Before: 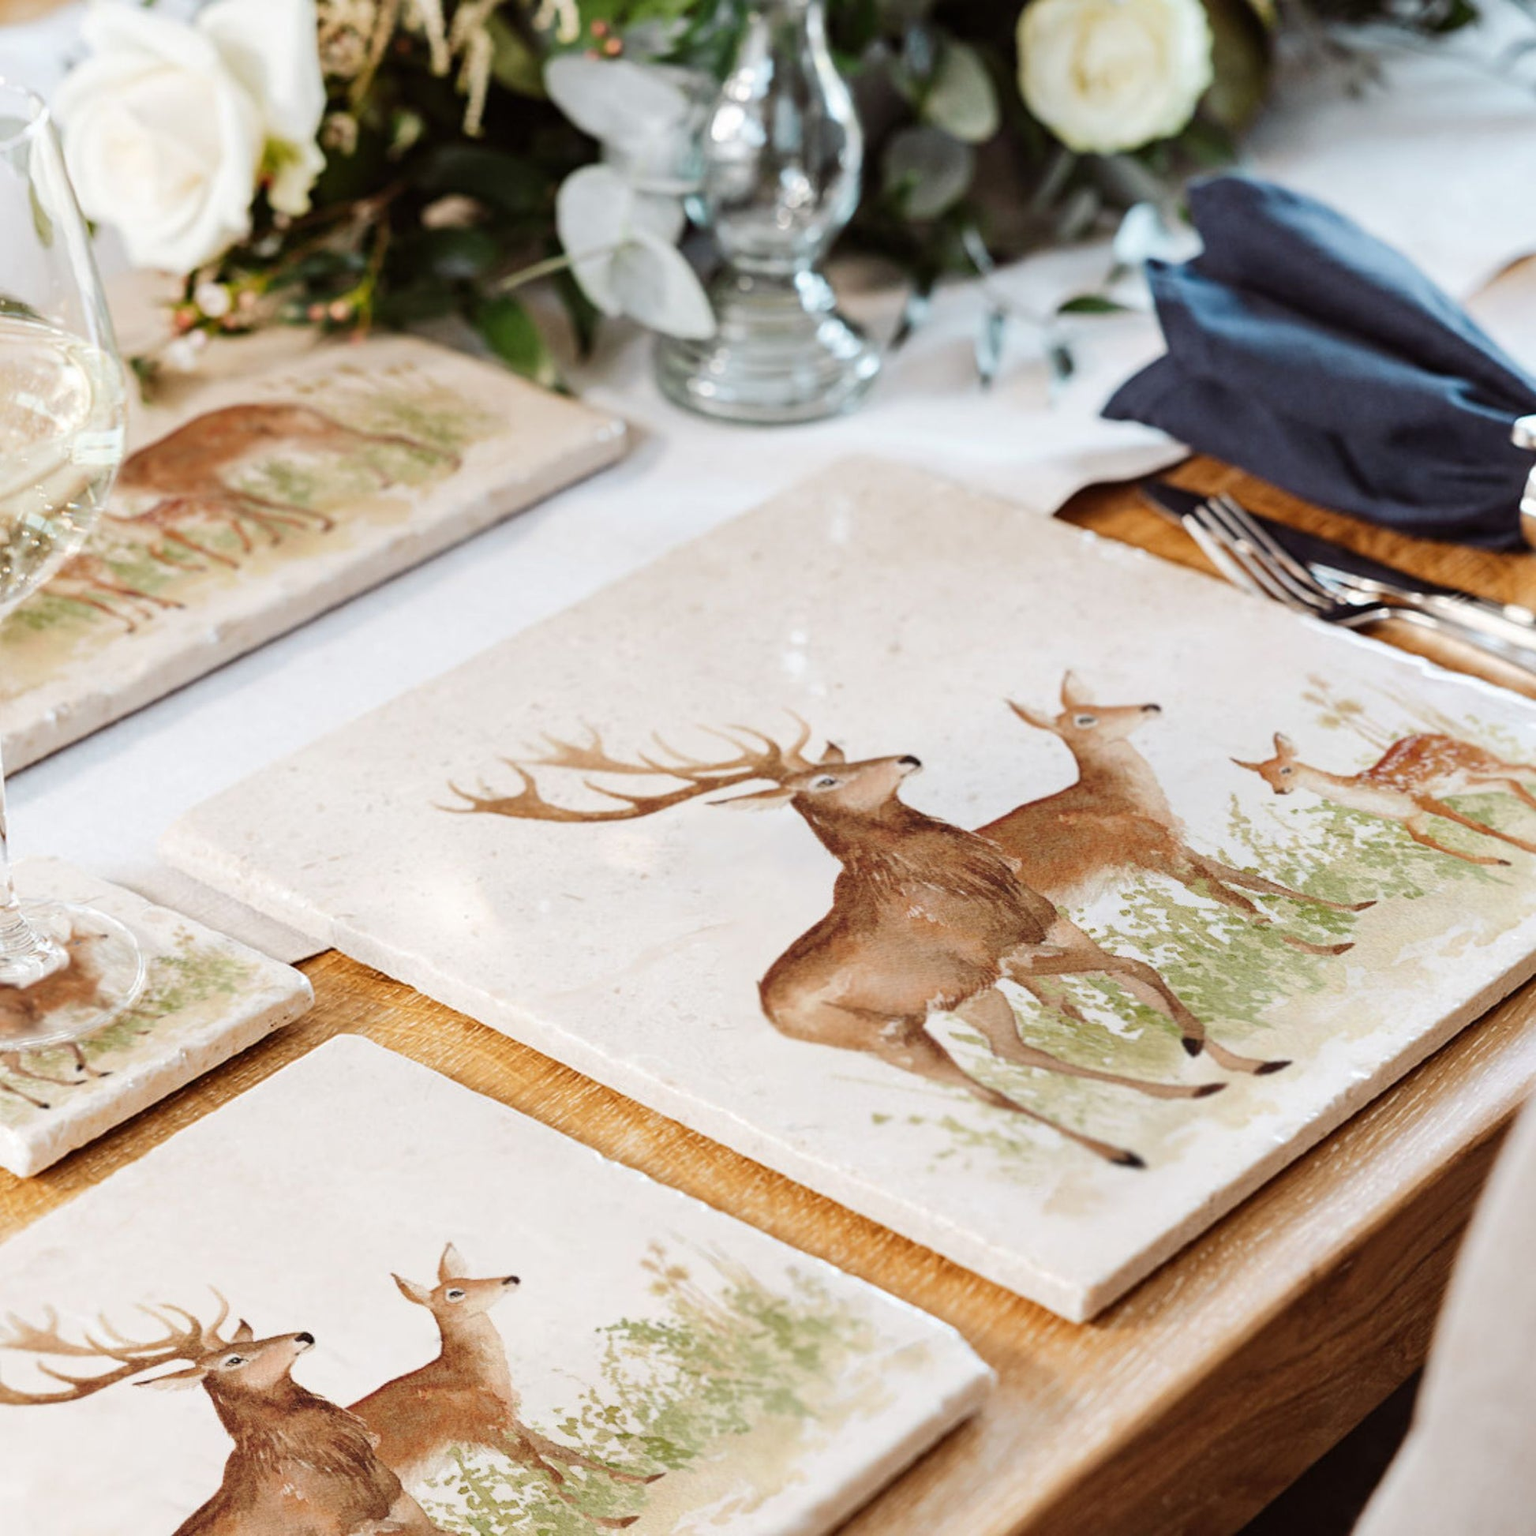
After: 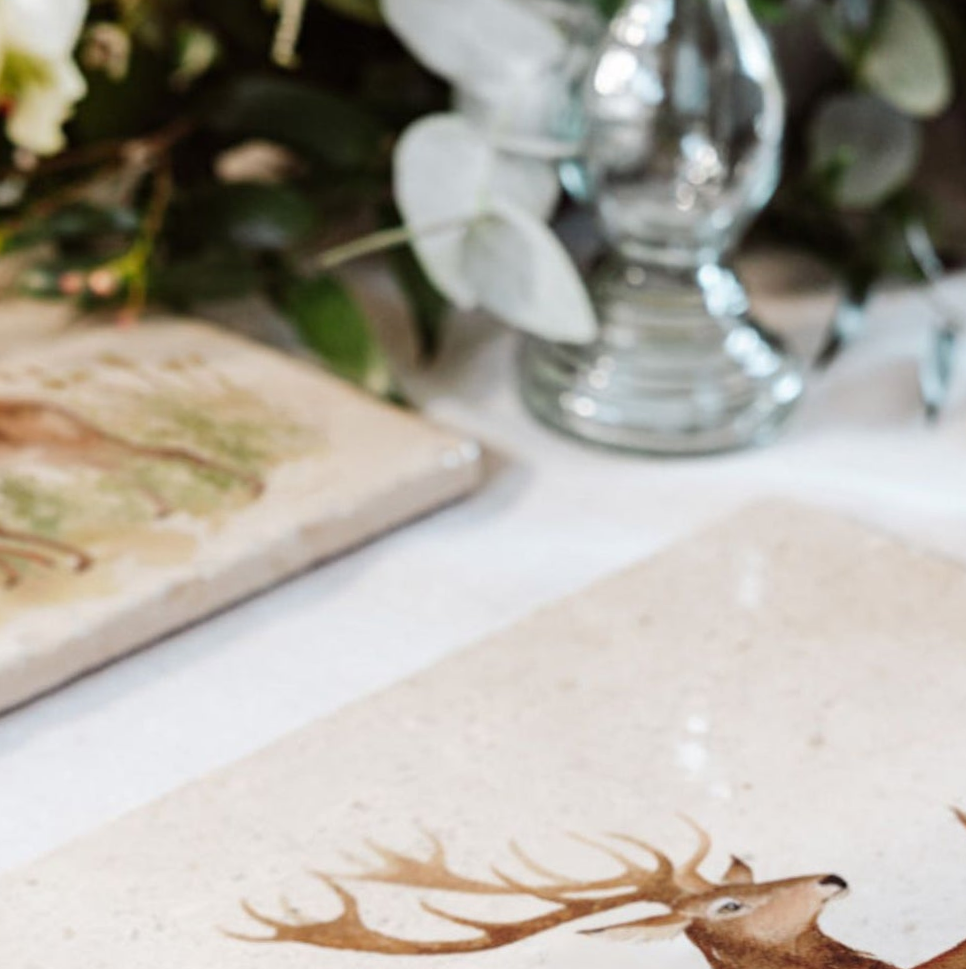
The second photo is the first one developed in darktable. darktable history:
rotate and perspective: rotation 0.679°, lens shift (horizontal) 0.136, crop left 0.009, crop right 0.991, crop top 0.078, crop bottom 0.95
crop: left 19.556%, right 30.401%, bottom 46.458%
